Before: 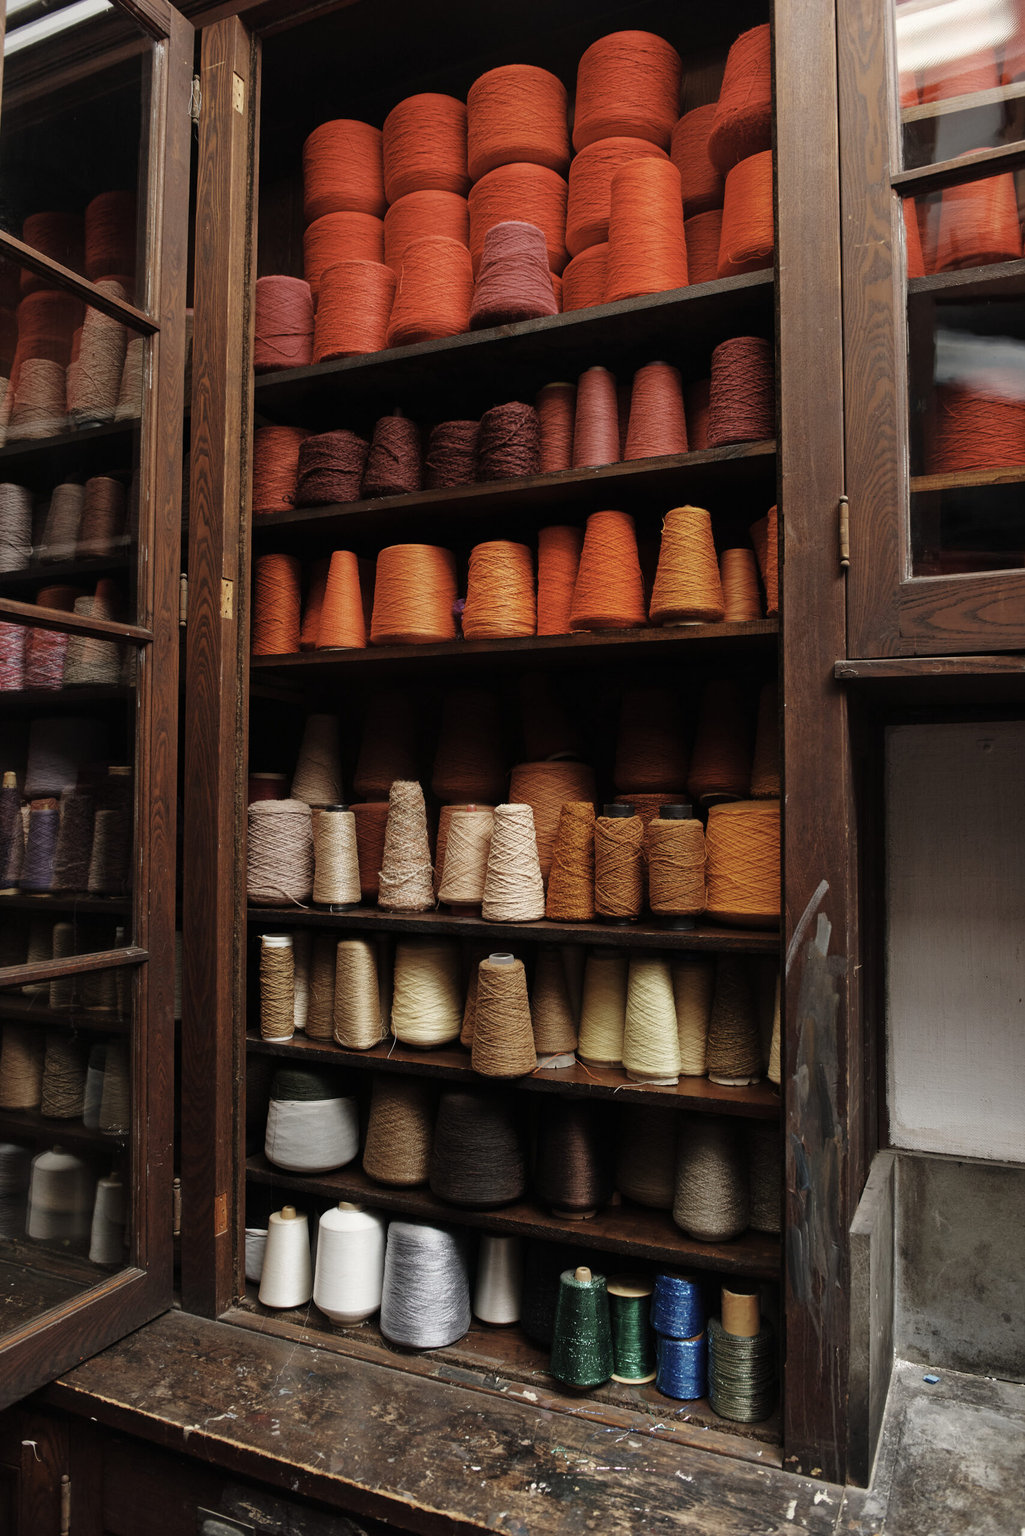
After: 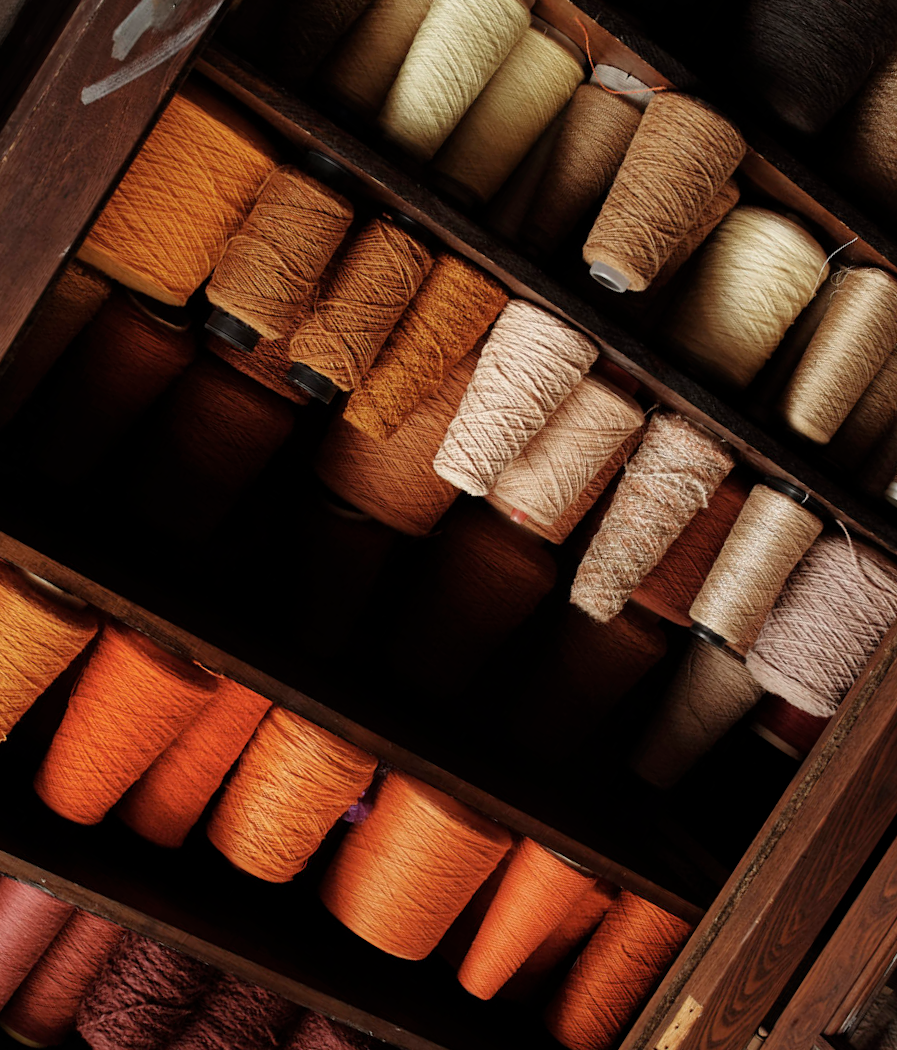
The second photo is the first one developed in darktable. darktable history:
crop and rotate: angle 147.95°, left 9.125%, top 15.6%, right 4.515%, bottom 16.961%
